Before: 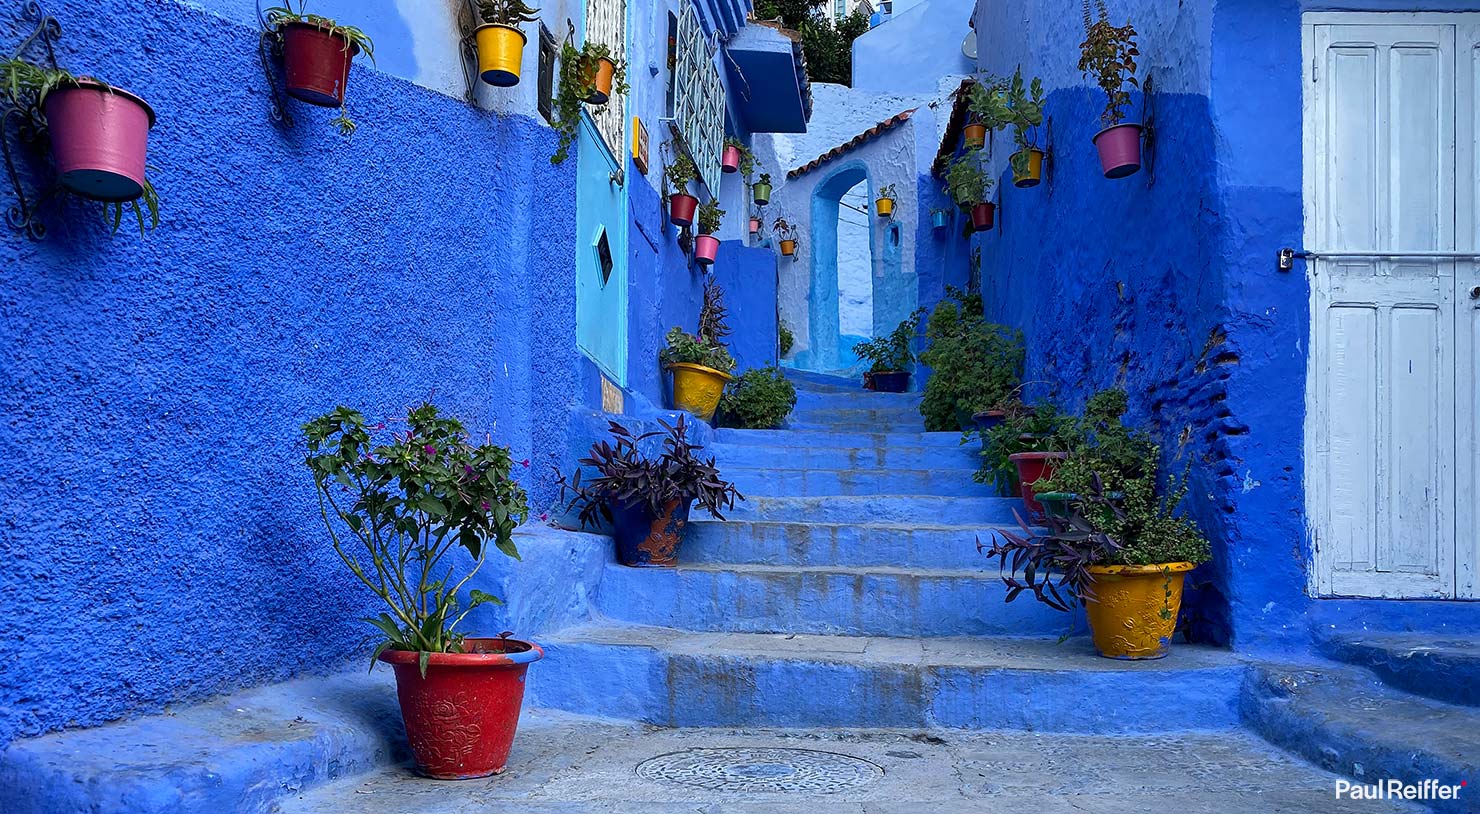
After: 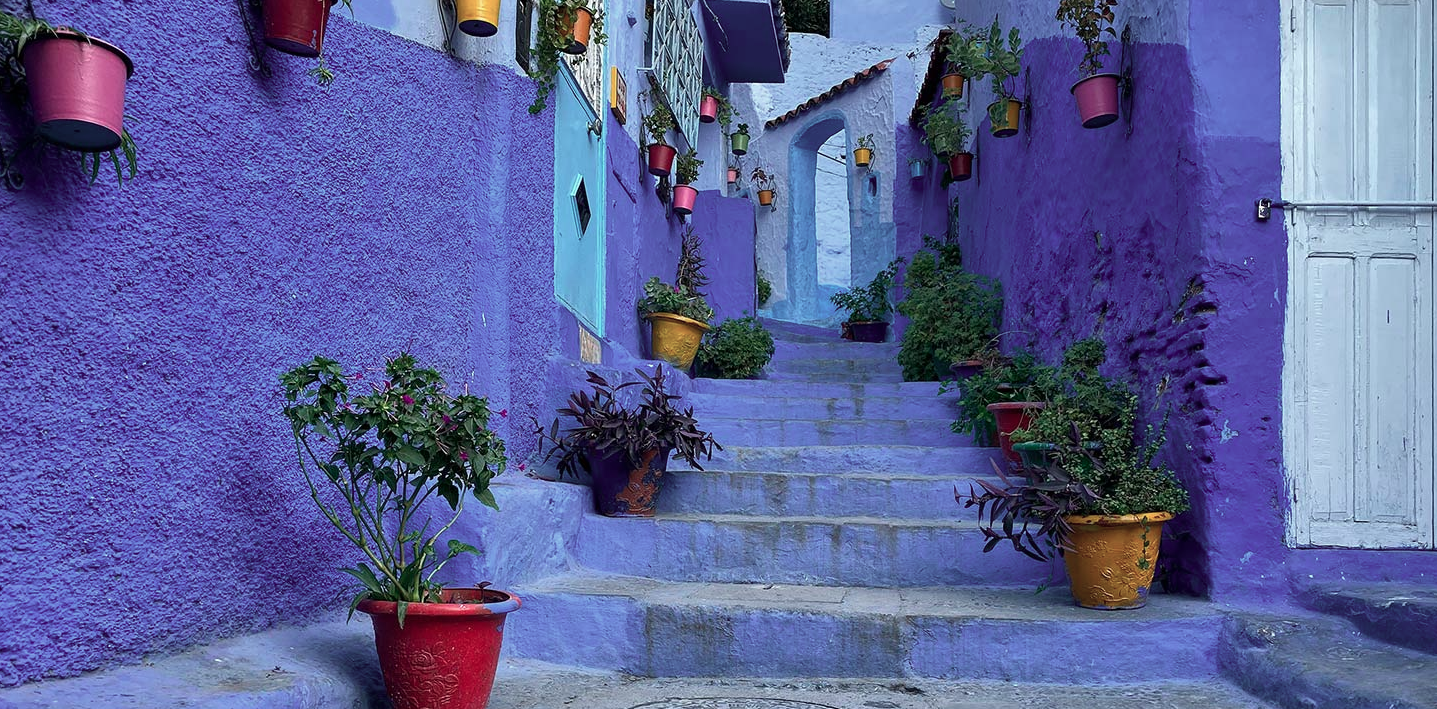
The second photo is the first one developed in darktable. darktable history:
color contrast: blue-yellow contrast 0.7
crop: left 1.507%, top 6.147%, right 1.379%, bottom 6.637%
